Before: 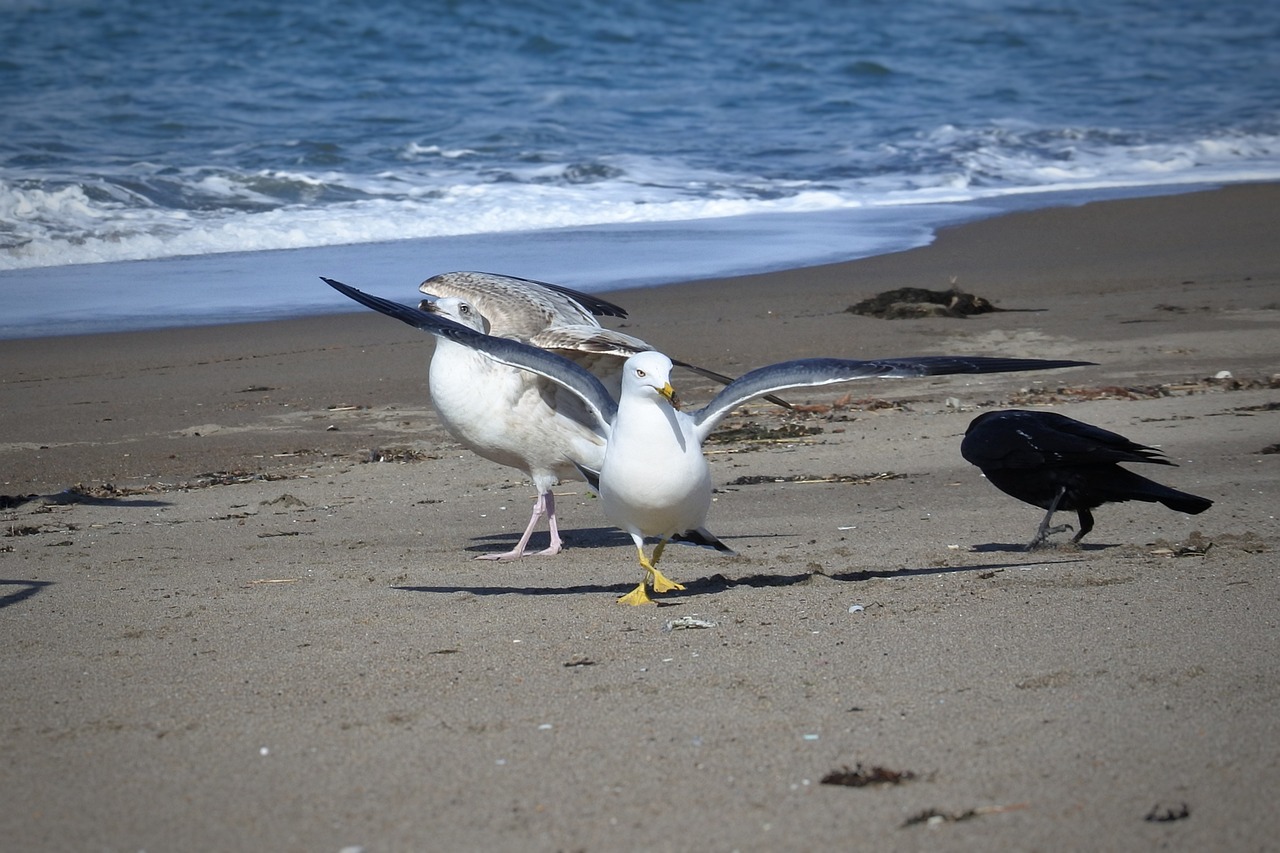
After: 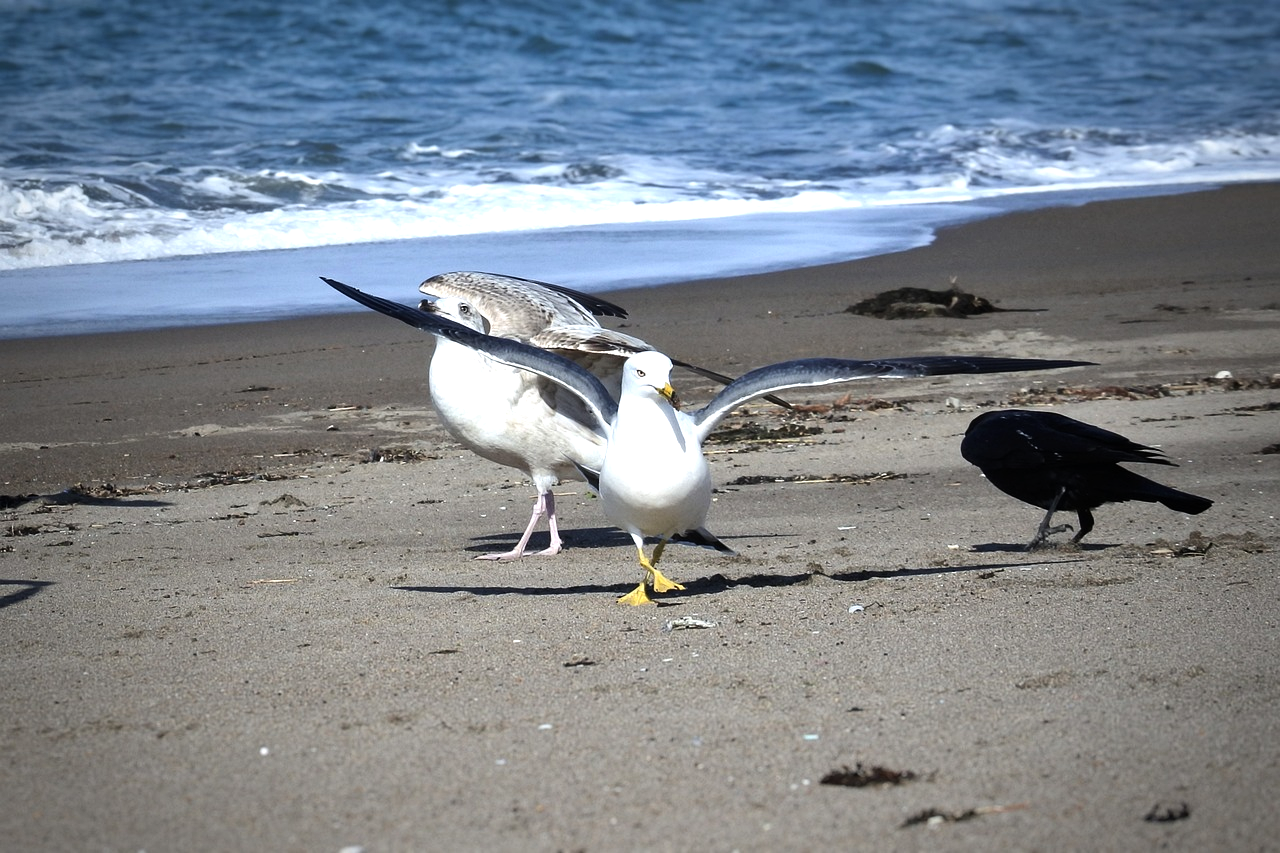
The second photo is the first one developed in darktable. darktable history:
tone equalizer: -8 EV -0.736 EV, -7 EV -0.706 EV, -6 EV -0.588 EV, -5 EV -0.424 EV, -3 EV 0.38 EV, -2 EV 0.6 EV, -1 EV 0.69 EV, +0 EV 0.761 EV, edges refinement/feathering 500, mask exposure compensation -1.57 EV, preserve details no
